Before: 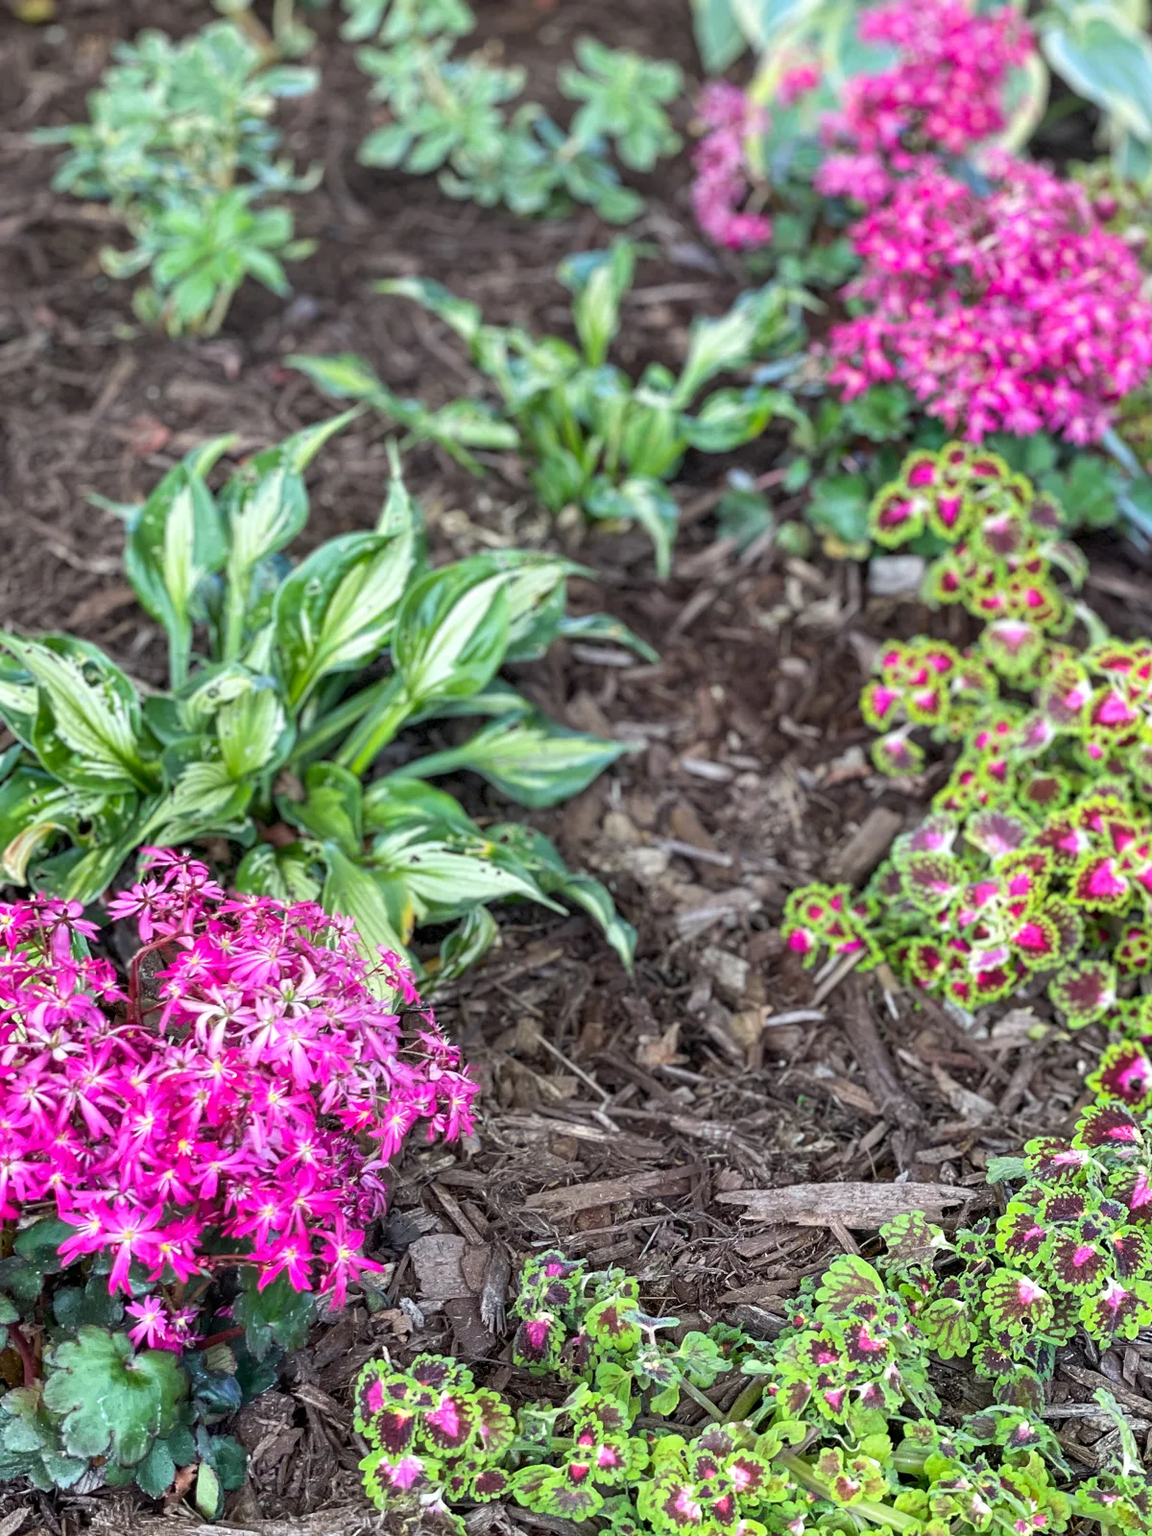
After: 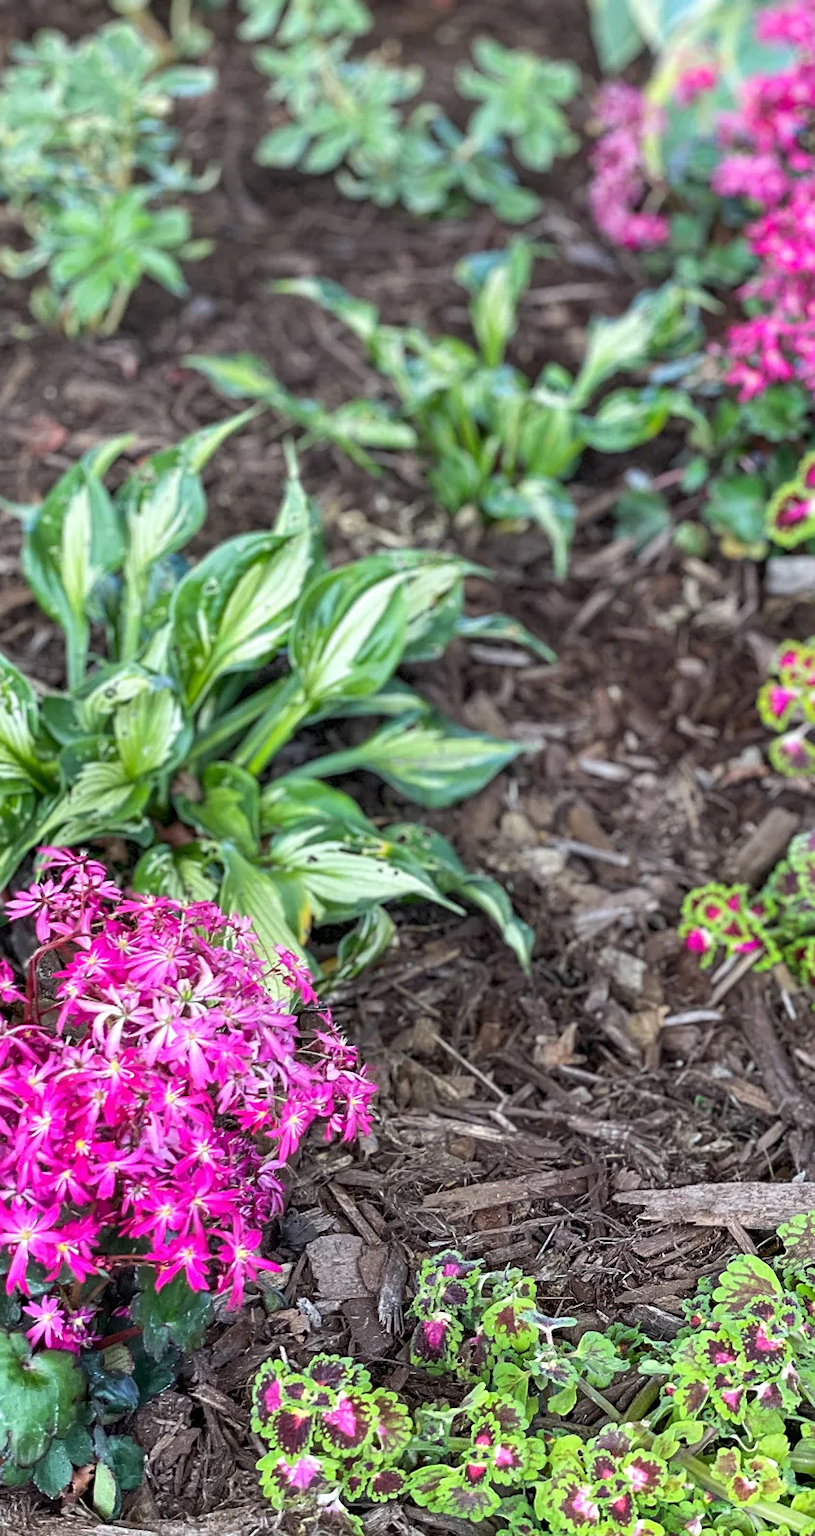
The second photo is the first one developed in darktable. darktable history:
crop and rotate: left 8.991%, right 20.216%
sharpen: amount 0.202
